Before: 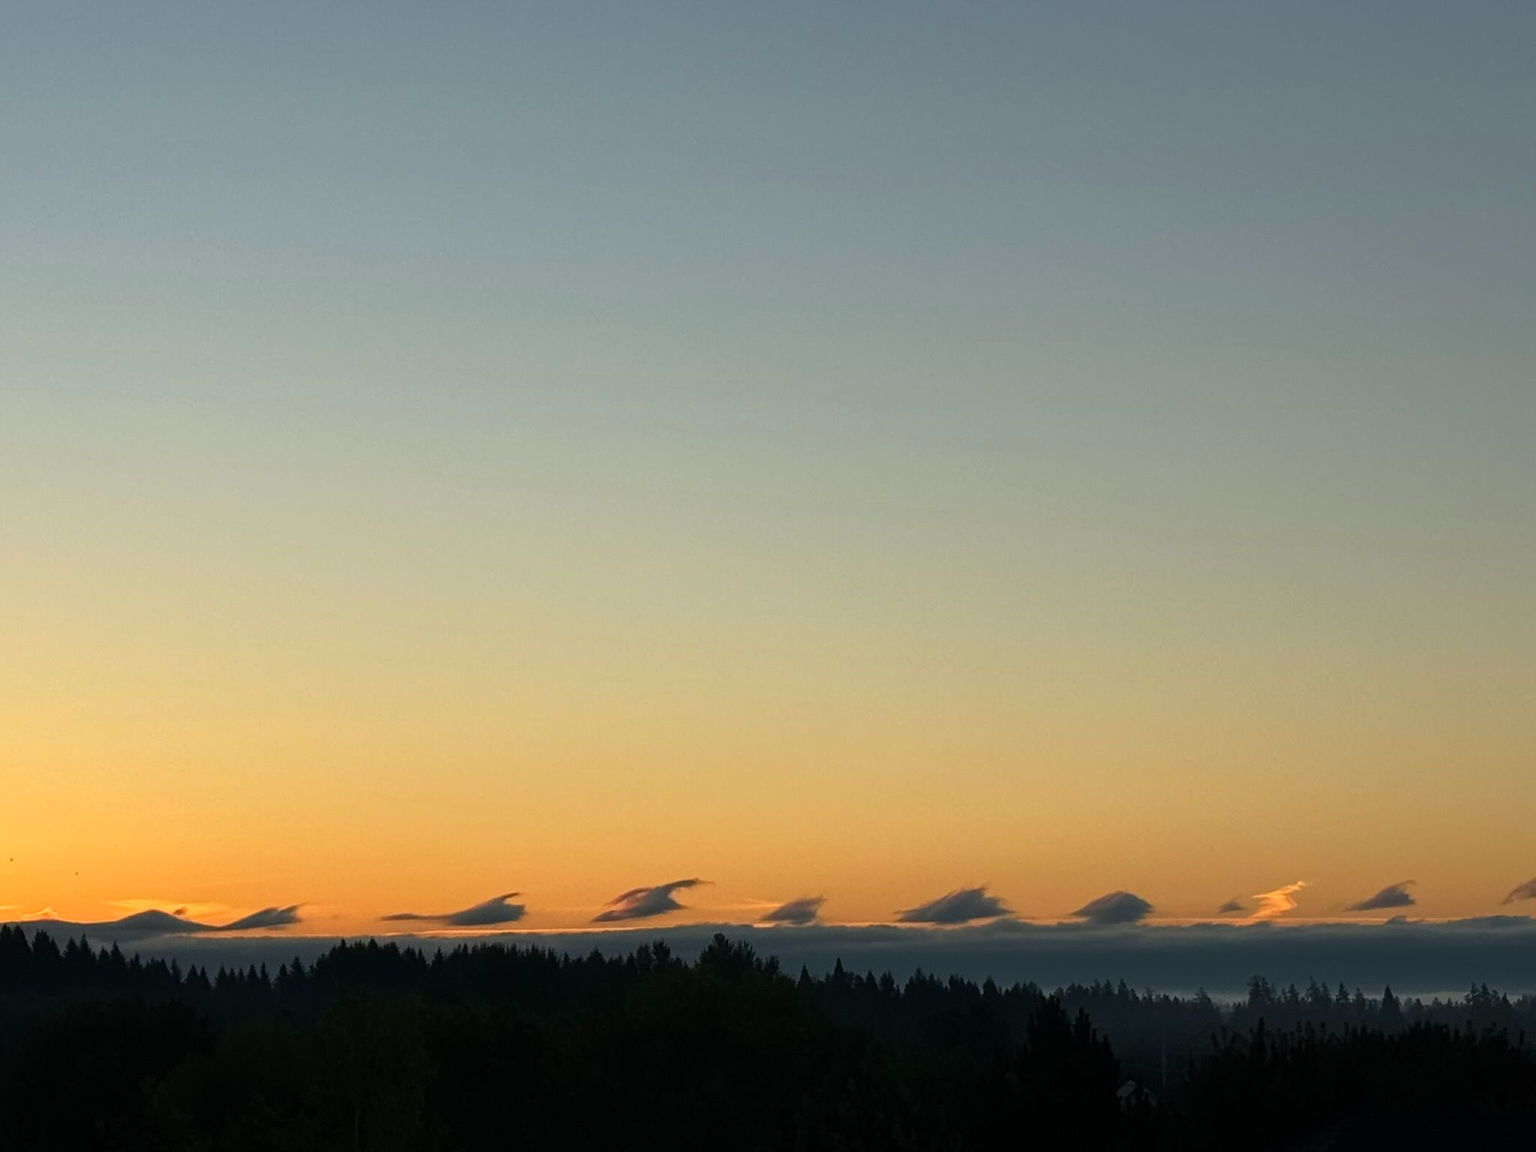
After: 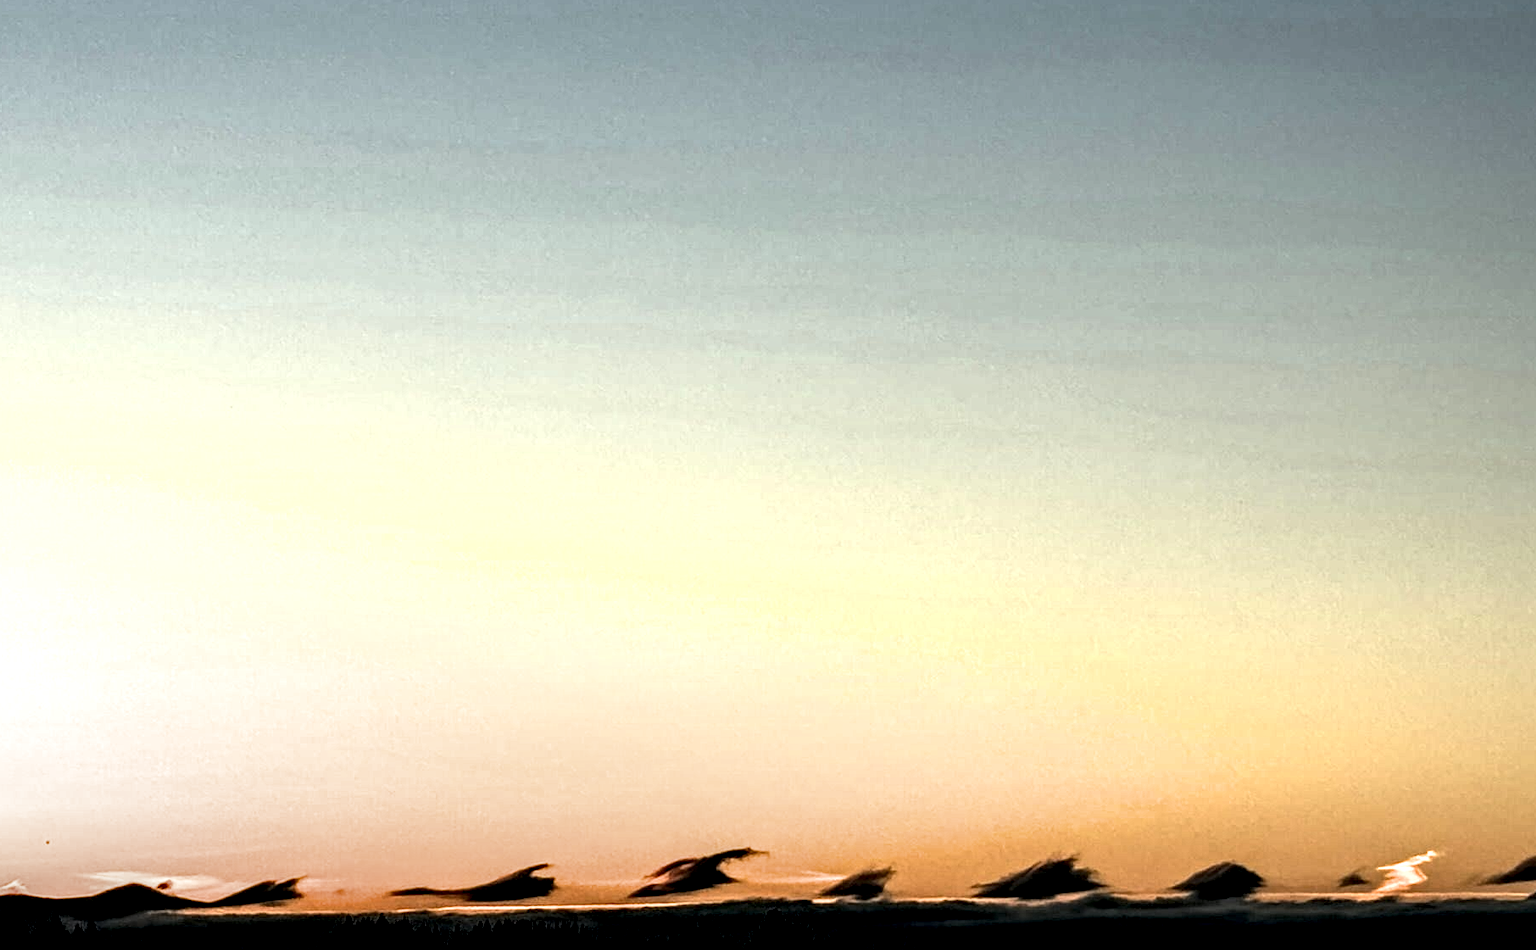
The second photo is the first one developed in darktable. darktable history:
tone equalizer: -8 EV -0.395 EV, -7 EV -0.392 EV, -6 EV -0.34 EV, -5 EV -0.194 EV, -3 EV 0.256 EV, -2 EV 0.359 EV, -1 EV 0.383 EV, +0 EV 0.401 EV, edges refinement/feathering 500, mask exposure compensation -1.57 EV, preserve details guided filter
crop and rotate: left 2.291%, top 11.148%, right 9.205%, bottom 15.814%
color balance rgb: linear chroma grading › global chroma 15.352%, perceptual saturation grading › global saturation -11.183%
local contrast: shadows 191%, detail 223%
filmic rgb: black relative exposure -8.29 EV, white relative exposure 2.2 EV, target white luminance 99.976%, hardness 7.15, latitude 74.35%, contrast 1.324, highlights saturation mix -2.69%, shadows ↔ highlights balance 29.69%
